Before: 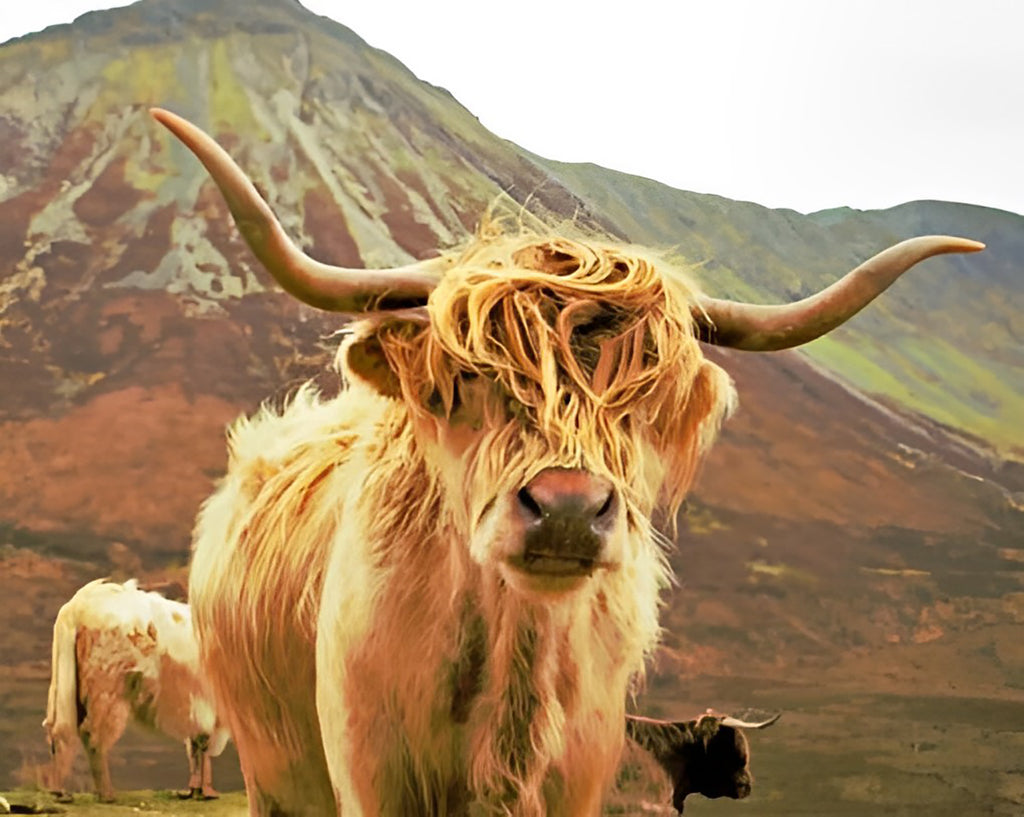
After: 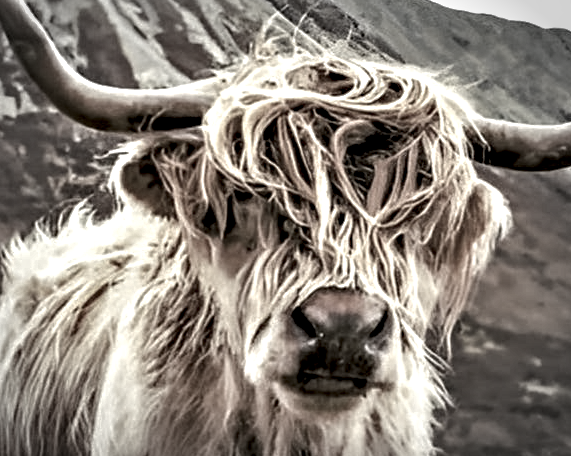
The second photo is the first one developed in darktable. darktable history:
contrast equalizer: y [[0.545, 0.572, 0.59, 0.59, 0.571, 0.545], [0.5 ×6], [0.5 ×6], [0 ×6], [0 ×6]]
color correction: saturation 0.2
haze removal: adaptive false
local contrast: highlights 20%, detail 197%
crop and rotate: left 22.13%, top 22.054%, right 22.026%, bottom 22.102%
exposure: compensate highlight preservation false
shadows and highlights: on, module defaults
vignetting: automatic ratio true
